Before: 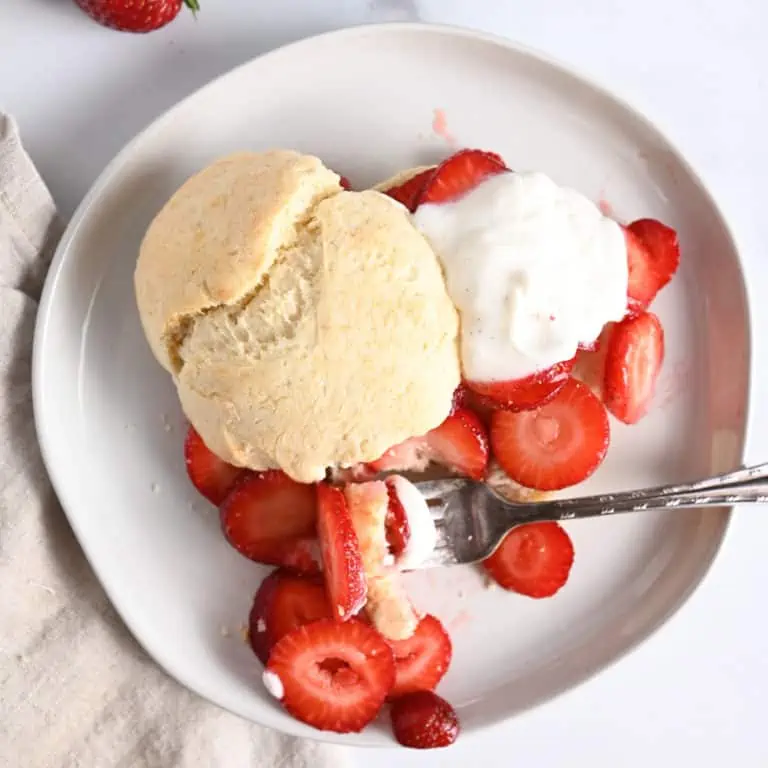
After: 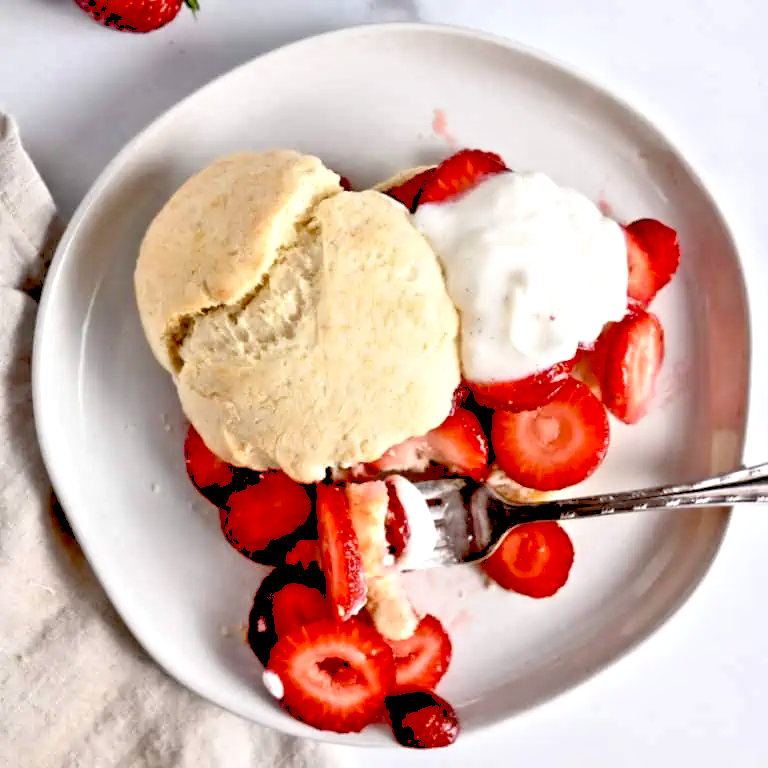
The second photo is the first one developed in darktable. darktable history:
exposure: black level correction 0.048, exposure 0.013 EV, compensate exposure bias true, compensate highlight preservation false
contrast equalizer: y [[0.513, 0.565, 0.608, 0.562, 0.512, 0.5], [0.5 ×6], [0.5, 0.5, 0.5, 0.528, 0.598, 0.658], [0 ×6], [0 ×6]]
levels: levels [0, 0.498, 0.996]
tone equalizer: -7 EV 0.149 EV, -6 EV 0.618 EV, -5 EV 1.15 EV, -4 EV 1.34 EV, -3 EV 1.14 EV, -2 EV 0.6 EV, -1 EV 0.165 EV
